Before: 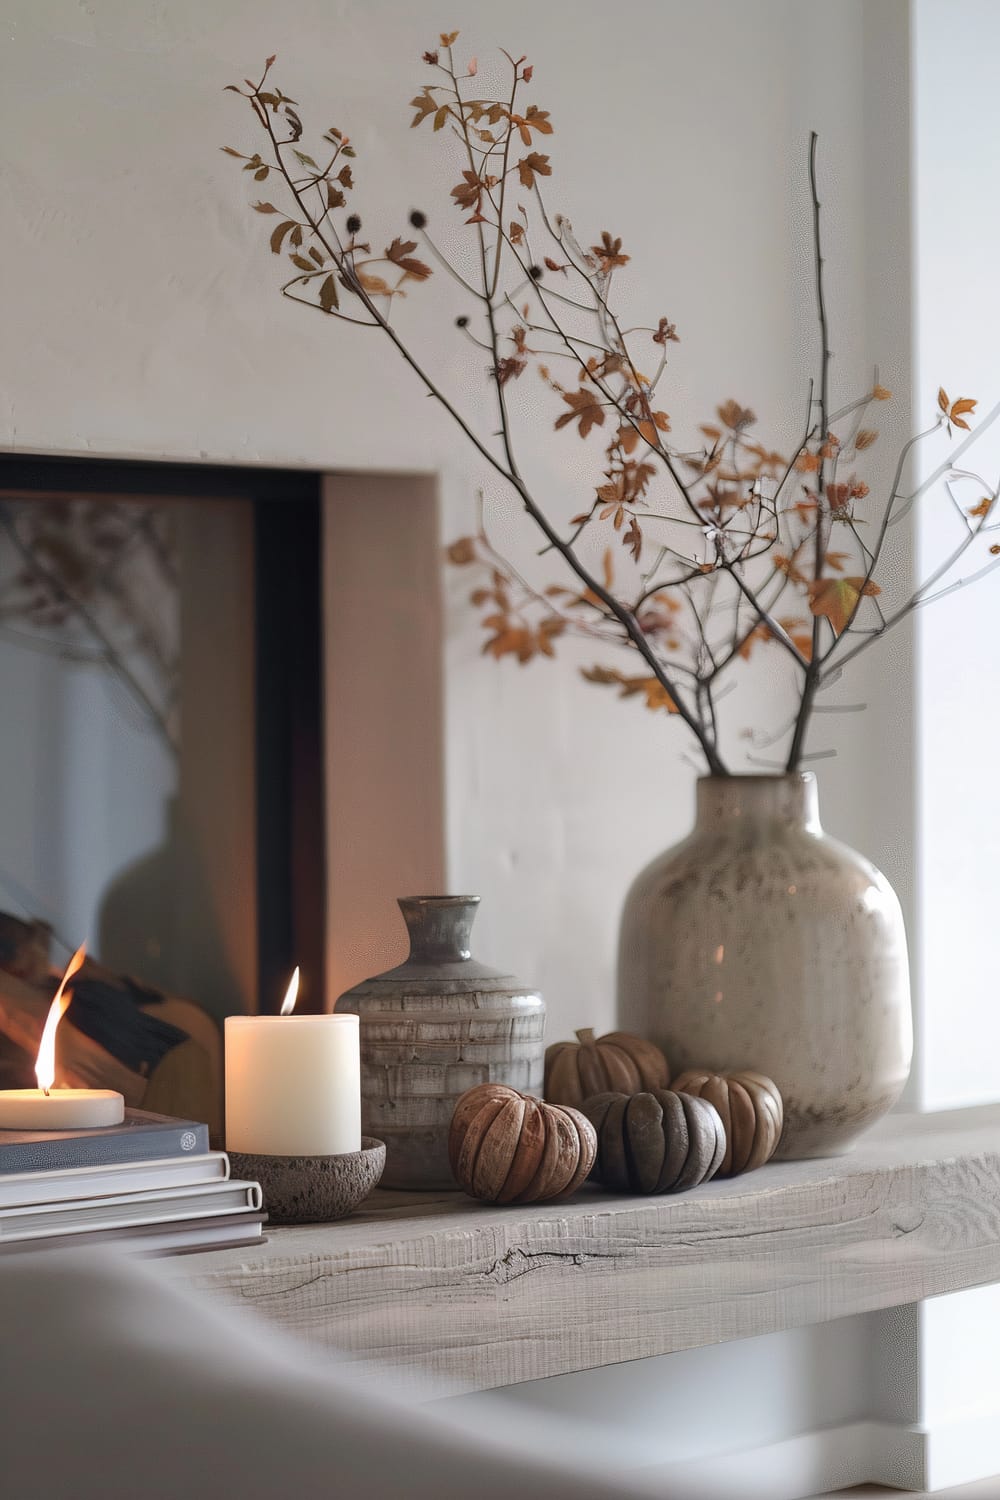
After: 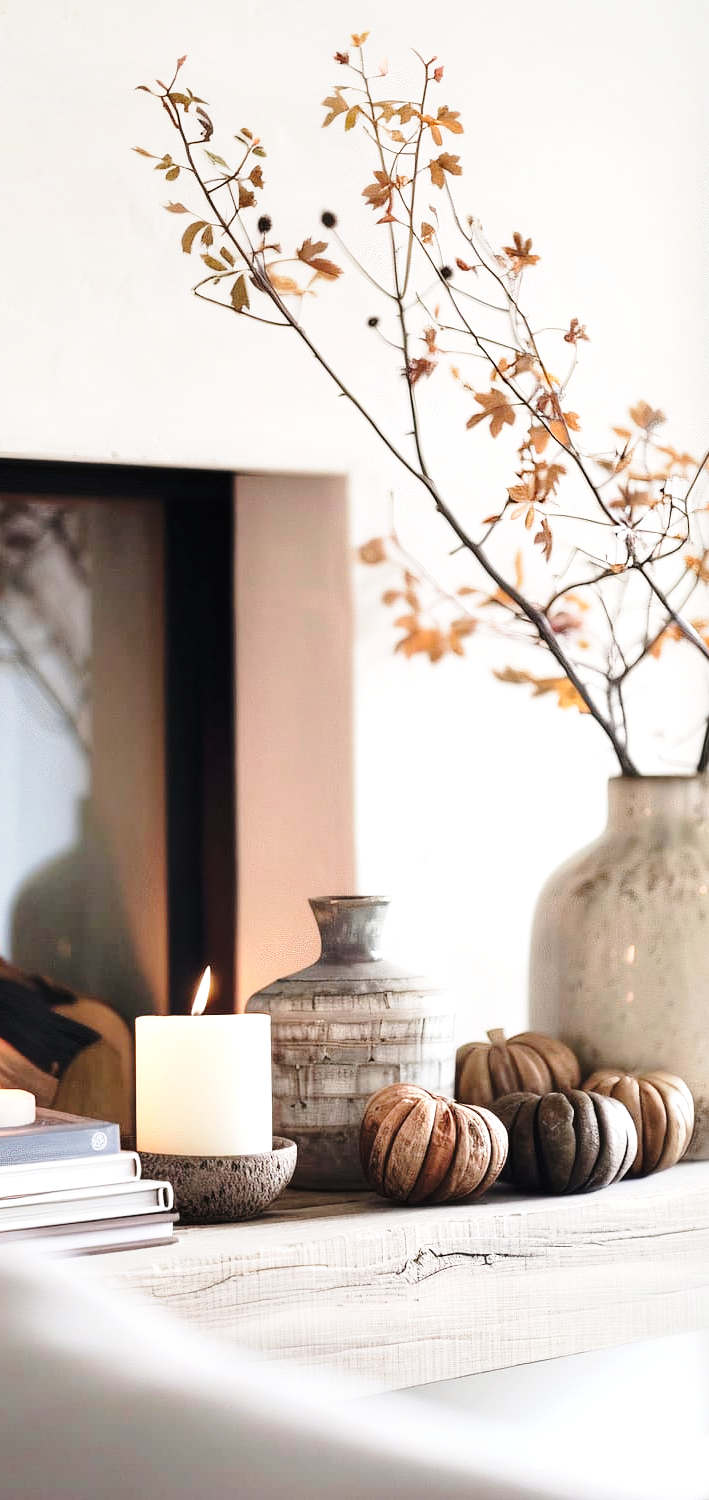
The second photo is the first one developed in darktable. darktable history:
base curve: curves: ch0 [(0, 0) (0.028, 0.03) (0.121, 0.232) (0.46, 0.748) (0.859, 0.968) (1, 1)], exposure shift 0.578, preserve colors none
tone equalizer: -8 EV -1.1 EV, -7 EV -1.04 EV, -6 EV -0.887 EV, -5 EV -0.592 EV, -3 EV 0.556 EV, -2 EV 0.892 EV, -1 EV 0.991 EV, +0 EV 1.07 EV
crop and rotate: left 8.959%, right 20.131%
